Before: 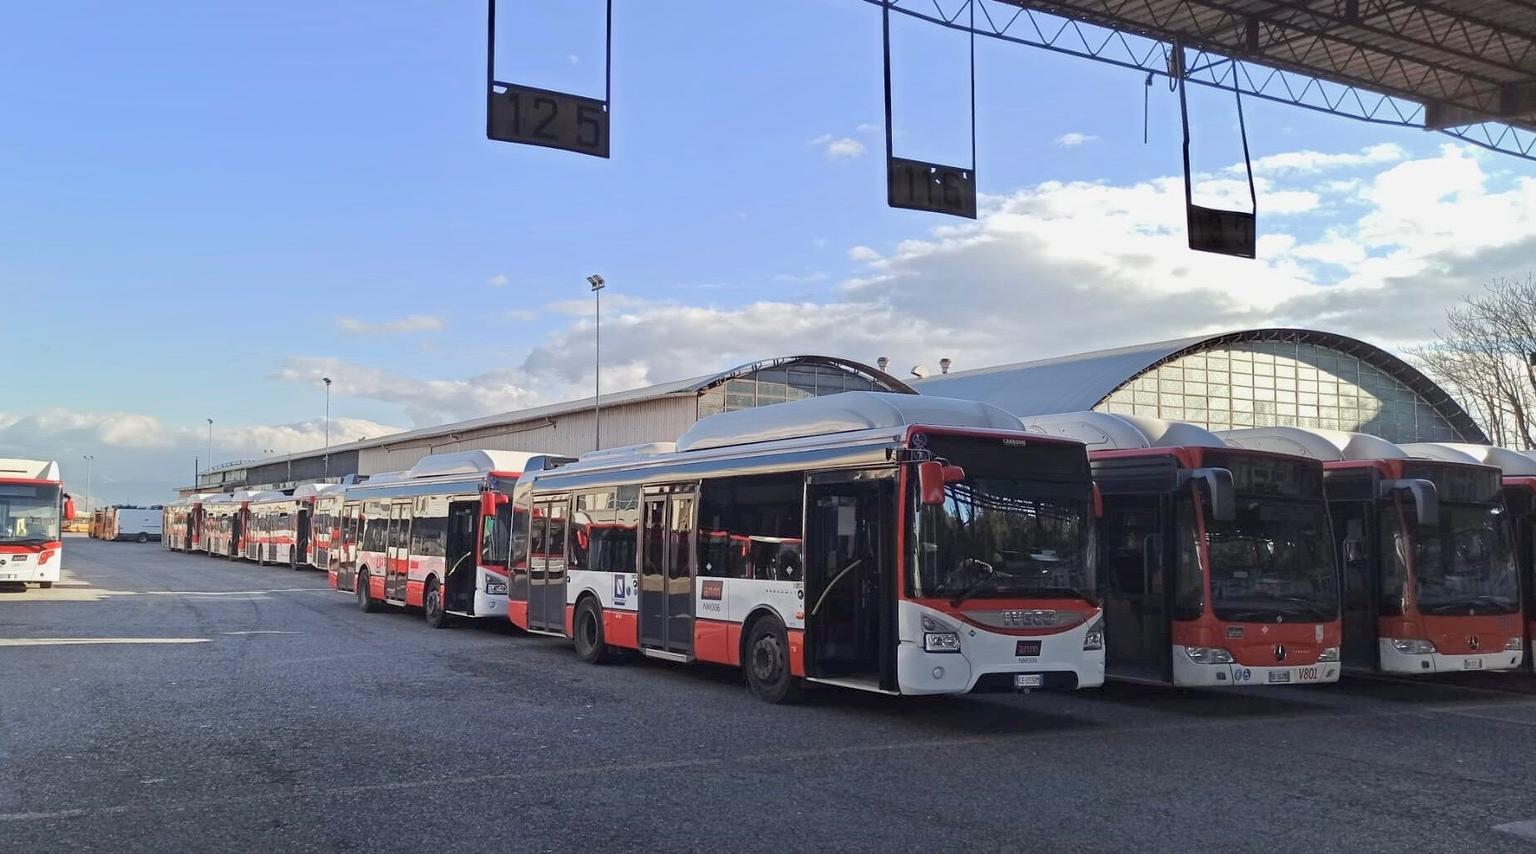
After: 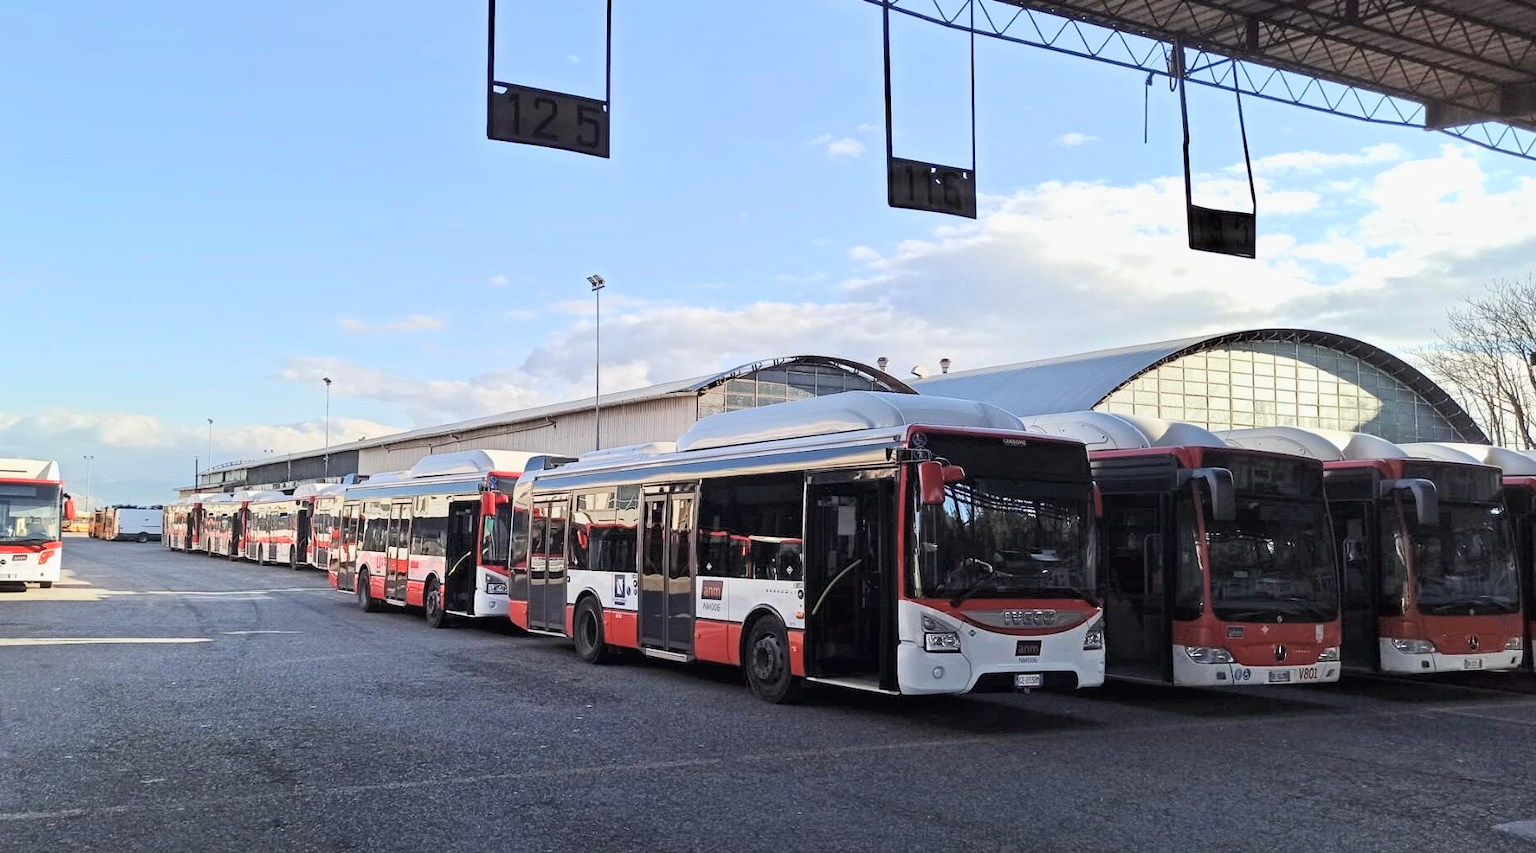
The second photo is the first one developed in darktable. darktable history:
tone curve: curves: ch0 [(0, 0.013) (0.054, 0.018) (0.205, 0.191) (0.289, 0.292) (0.39, 0.424) (0.493, 0.551) (0.647, 0.752) (0.796, 0.887) (1, 0.998)]; ch1 [(0, 0) (0.371, 0.339) (0.477, 0.452) (0.494, 0.495) (0.501, 0.501) (0.51, 0.516) (0.54, 0.557) (0.572, 0.605) (0.66, 0.701) (0.783, 0.804) (1, 1)]; ch2 [(0, 0) (0.32, 0.281) (0.403, 0.399) (0.441, 0.428) (0.47, 0.469) (0.498, 0.496) (0.524, 0.543) (0.551, 0.579) (0.633, 0.665) (0.7, 0.711) (1, 1)], color space Lab, linked channels, preserve colors none
tone equalizer: on, module defaults
